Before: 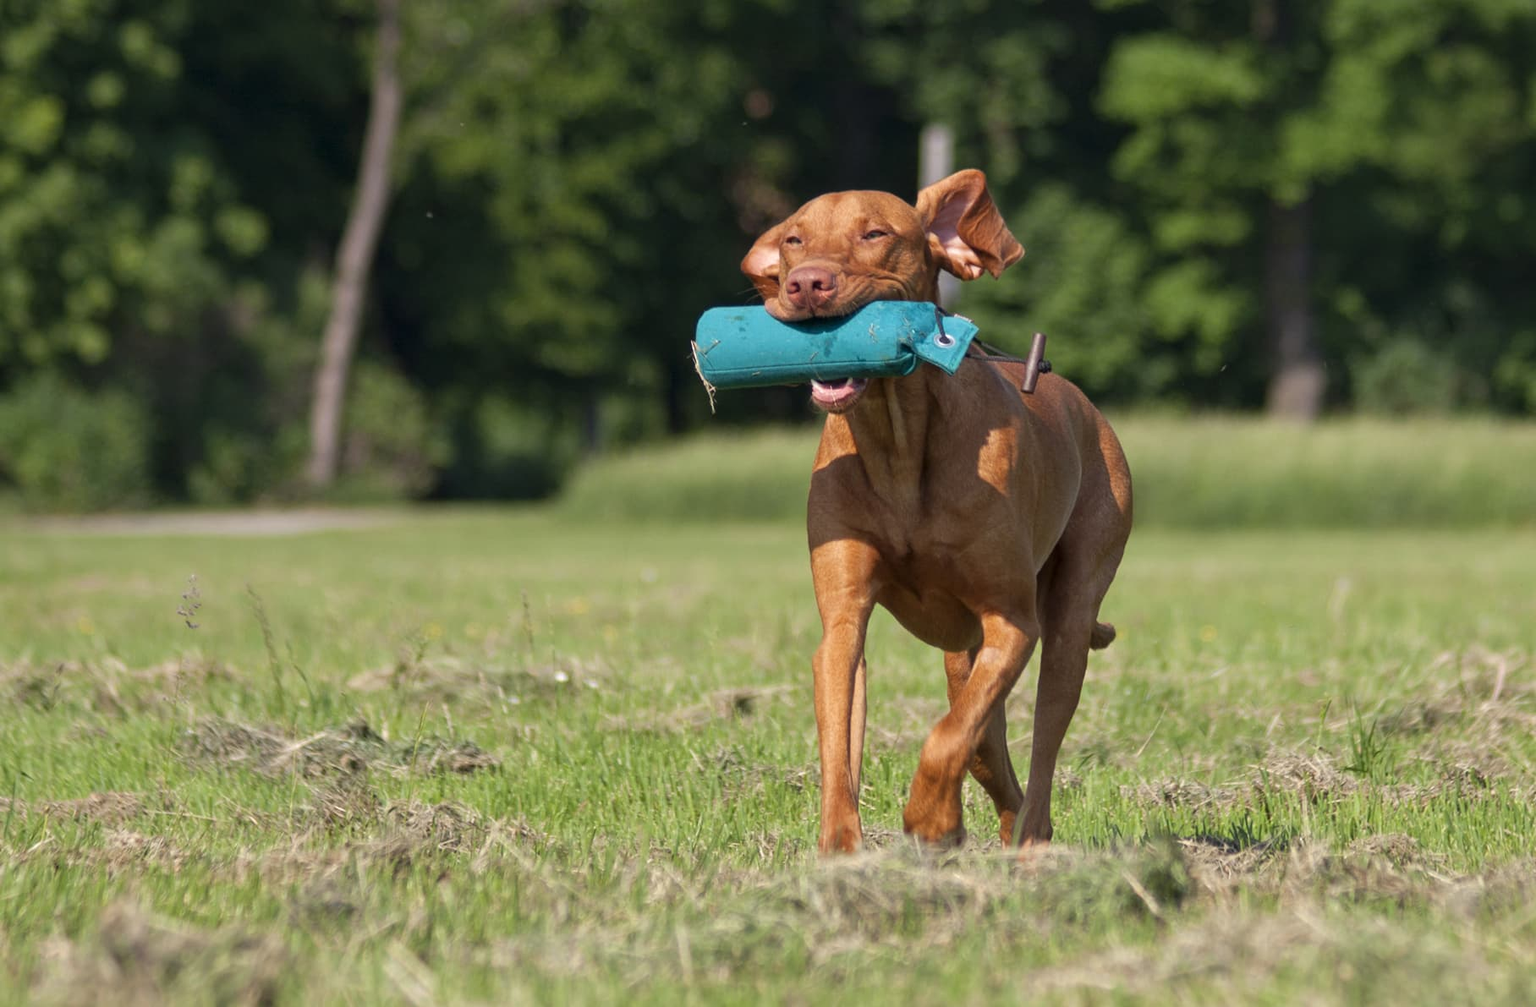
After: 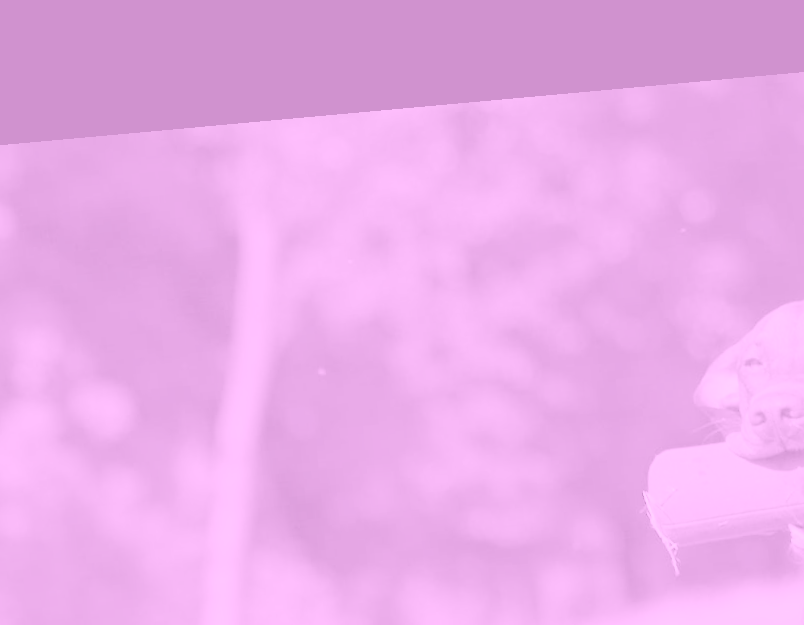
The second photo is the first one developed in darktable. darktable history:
crop and rotate: left 10.817%, top 0.062%, right 47.194%, bottom 53.626%
vibrance: on, module defaults
colorize: hue 331.2°, saturation 69%, source mix 30.28%, lightness 69.02%, version 1
rotate and perspective: rotation -5.2°, automatic cropping off
filmic rgb: black relative exposure -16 EV, white relative exposure 8 EV, threshold 3 EV, hardness 4.17, latitude 50%, contrast 0.5, color science v5 (2021), contrast in shadows safe, contrast in highlights safe, enable highlight reconstruction true
exposure: black level correction 0, exposure 1.1 EV, compensate highlight preservation false
